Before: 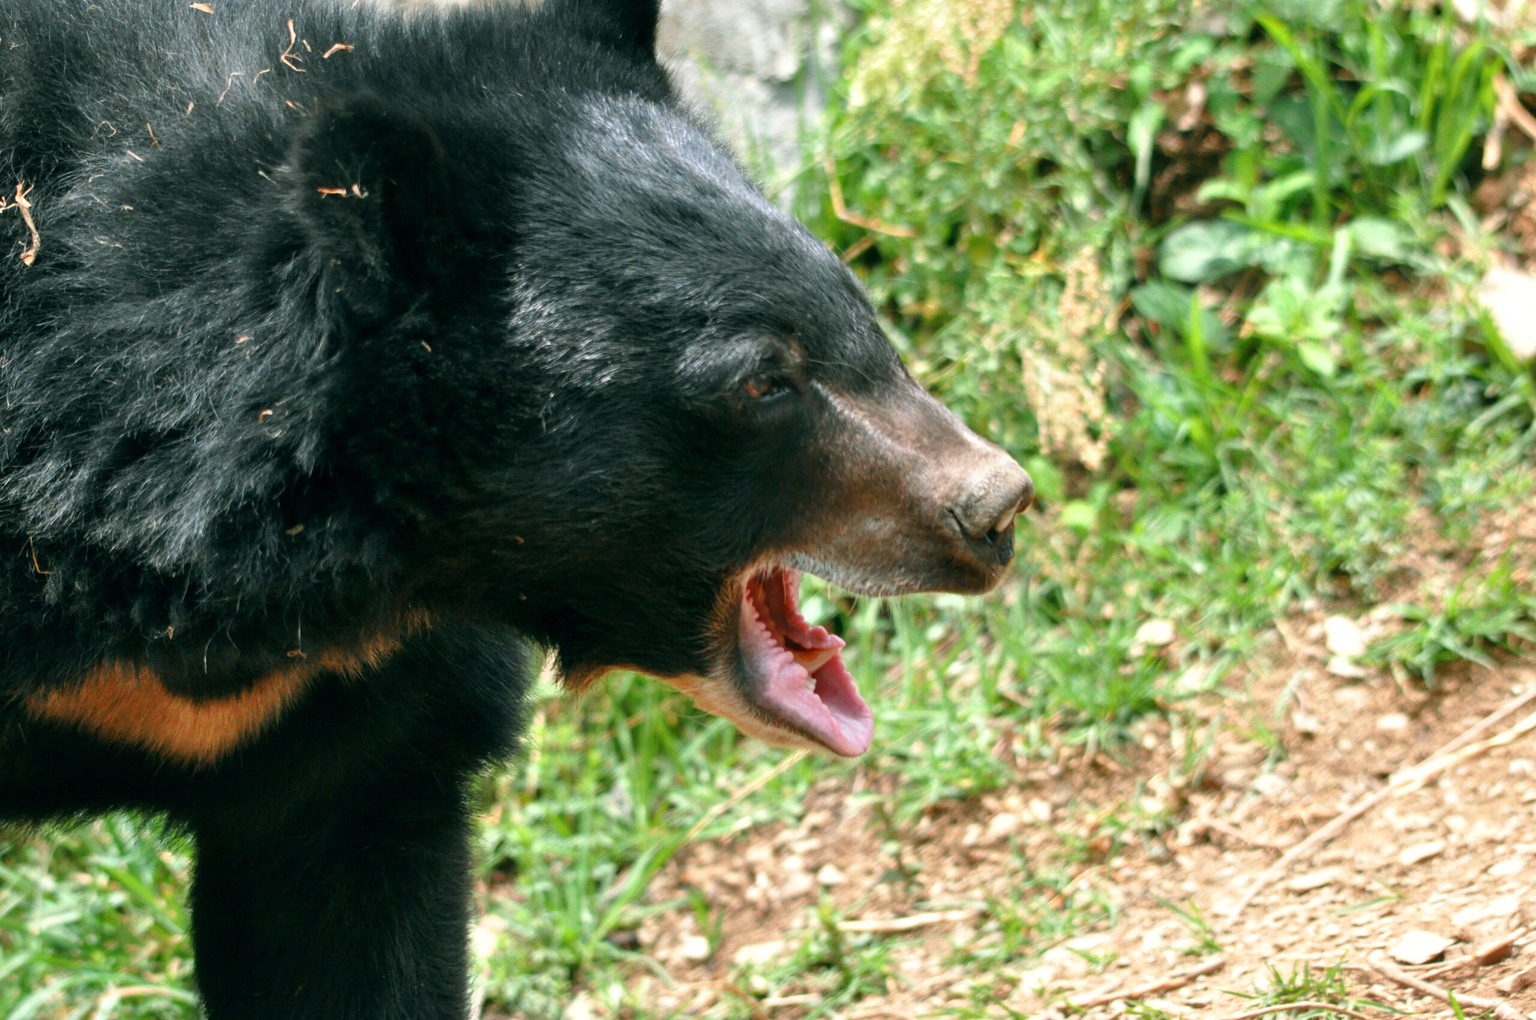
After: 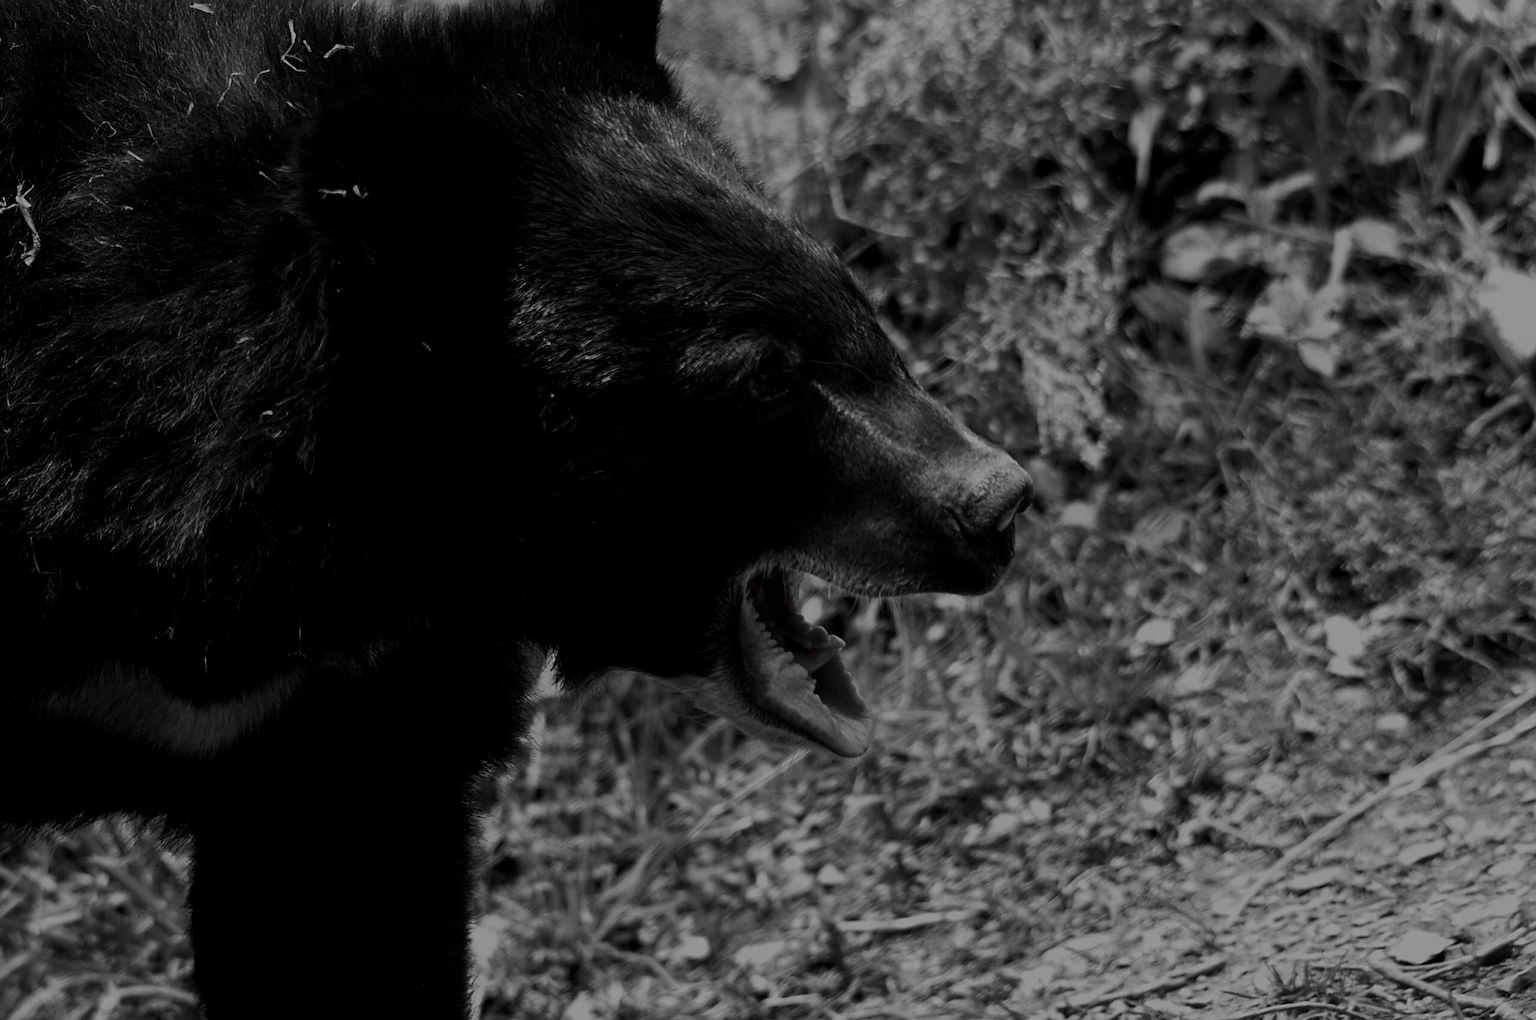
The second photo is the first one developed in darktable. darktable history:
filmic rgb: black relative exposure -7.65 EV, white relative exposure 4.56 EV, hardness 3.61
contrast brightness saturation: contrast 0.017, brightness -0.995, saturation -0.982
sharpen: on, module defaults
